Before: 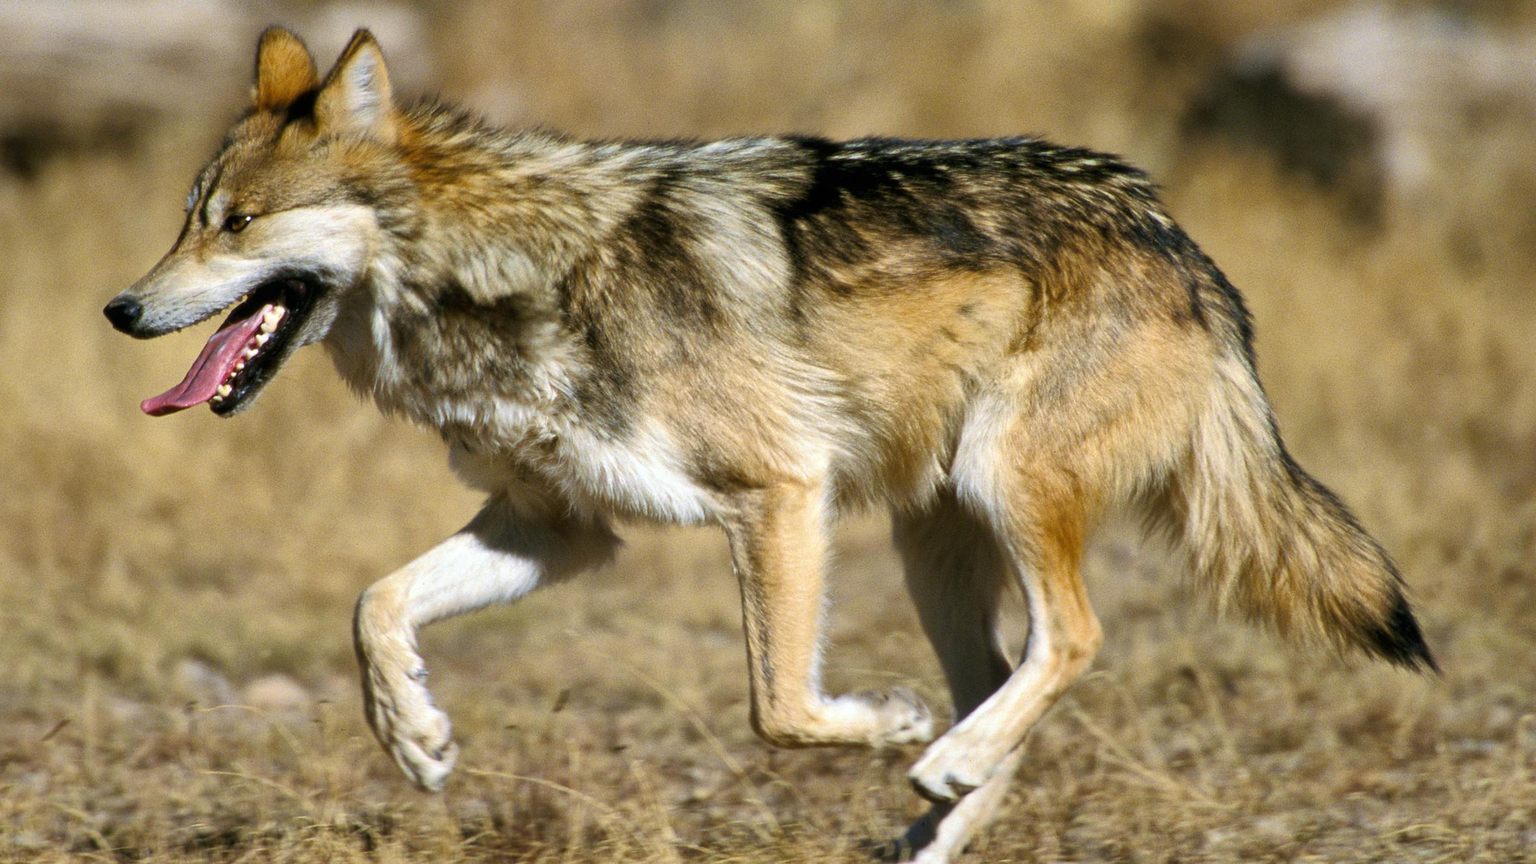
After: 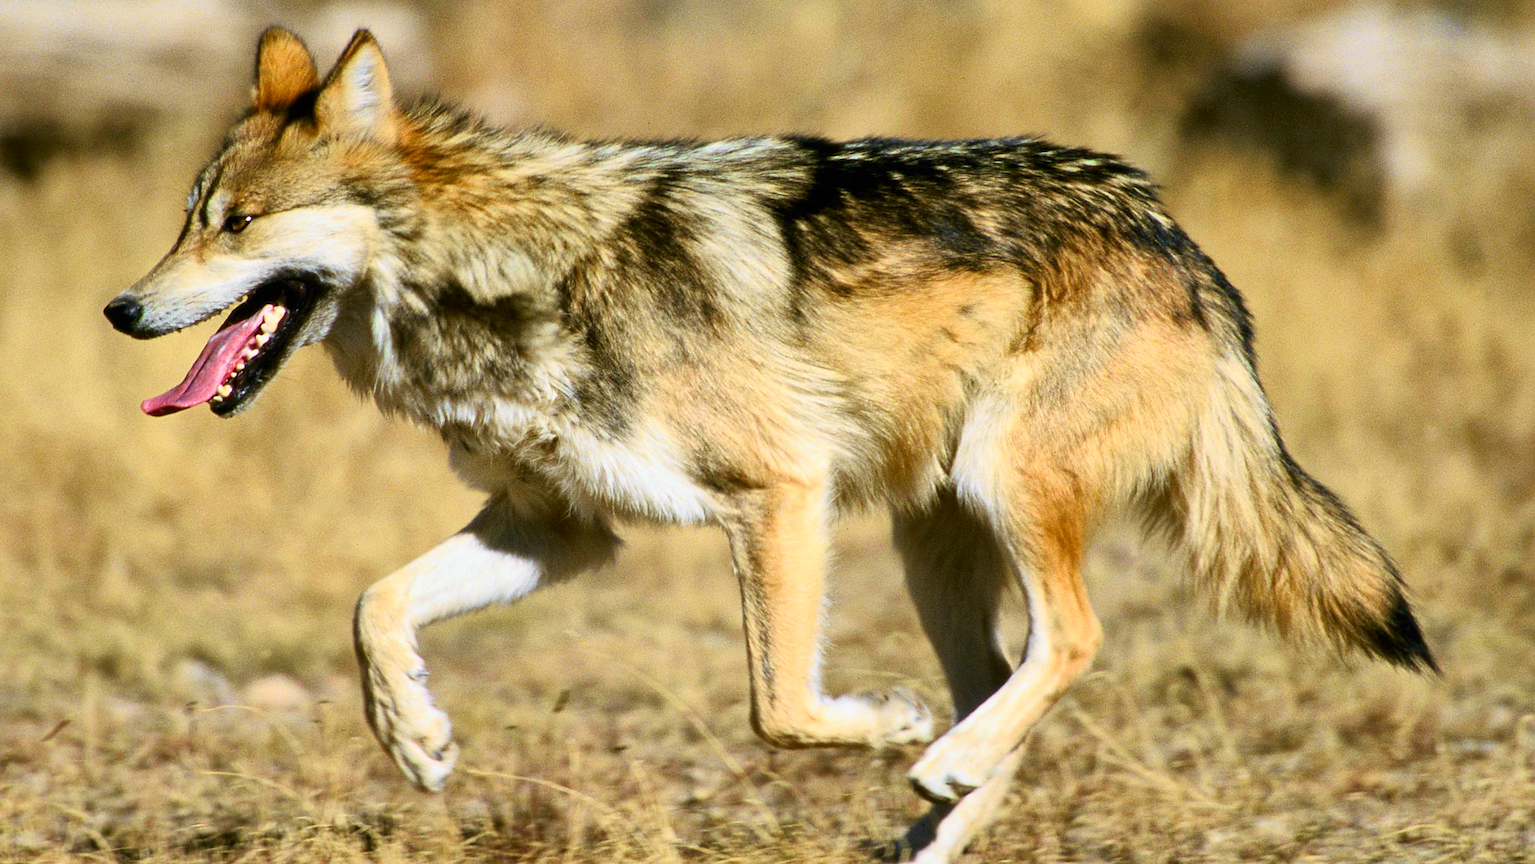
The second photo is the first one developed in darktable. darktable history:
tone curve: curves: ch0 [(0, 0) (0.131, 0.116) (0.316, 0.345) (0.501, 0.584) (0.629, 0.732) (0.812, 0.888) (1, 0.974)]; ch1 [(0, 0) (0.366, 0.367) (0.475, 0.453) (0.494, 0.497) (0.504, 0.503) (0.553, 0.584) (1, 1)]; ch2 [(0, 0) (0.333, 0.346) (0.375, 0.375) (0.424, 0.43) (0.476, 0.492) (0.502, 0.501) (0.533, 0.556) (0.566, 0.599) (0.614, 0.653) (1, 1)], color space Lab, independent channels, preserve colors none
sharpen: amount 0.2
white balance: emerald 1
